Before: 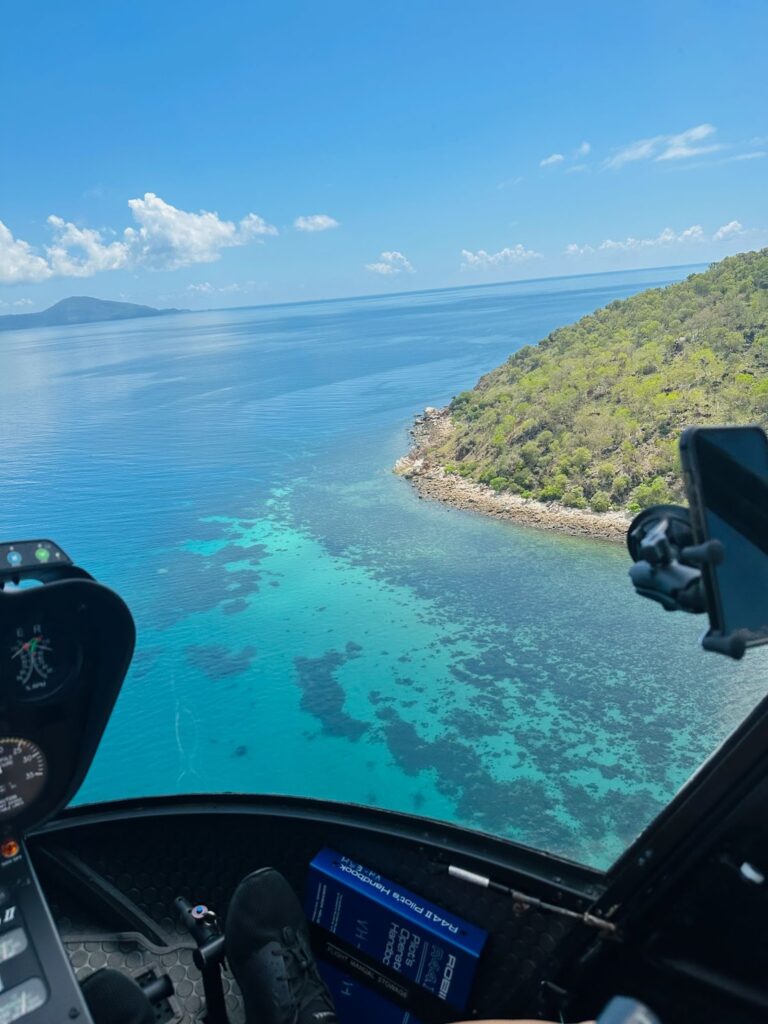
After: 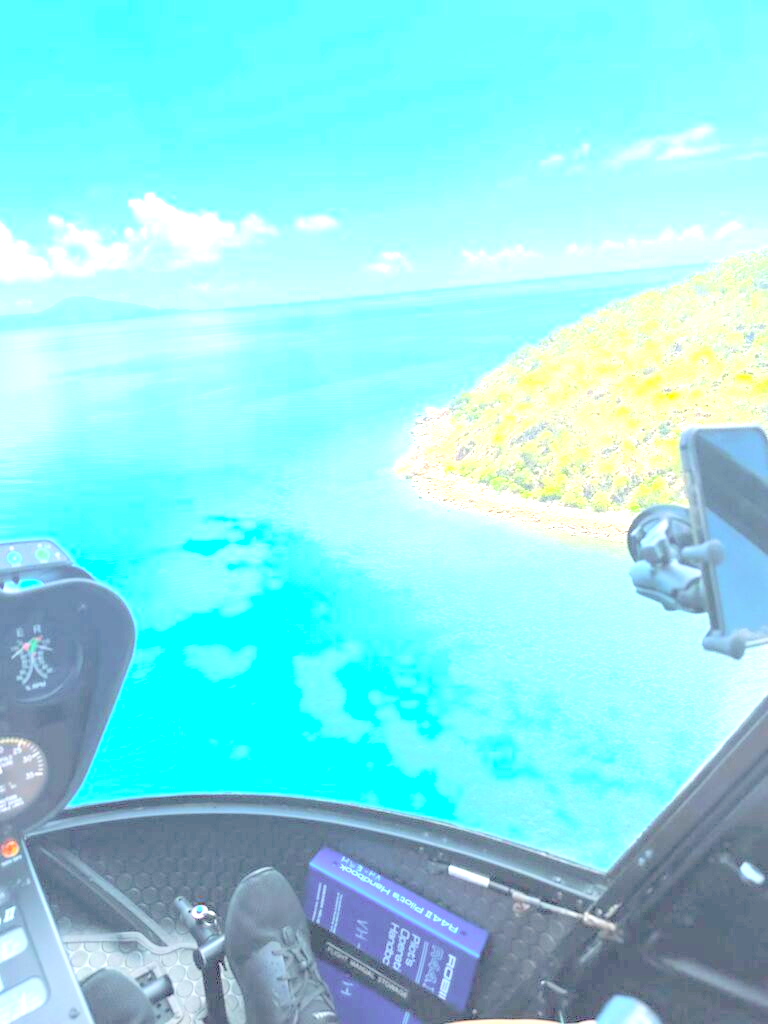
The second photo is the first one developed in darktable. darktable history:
contrast brightness saturation: brightness 1
exposure: exposure 2.25 EV, compensate highlight preservation false
